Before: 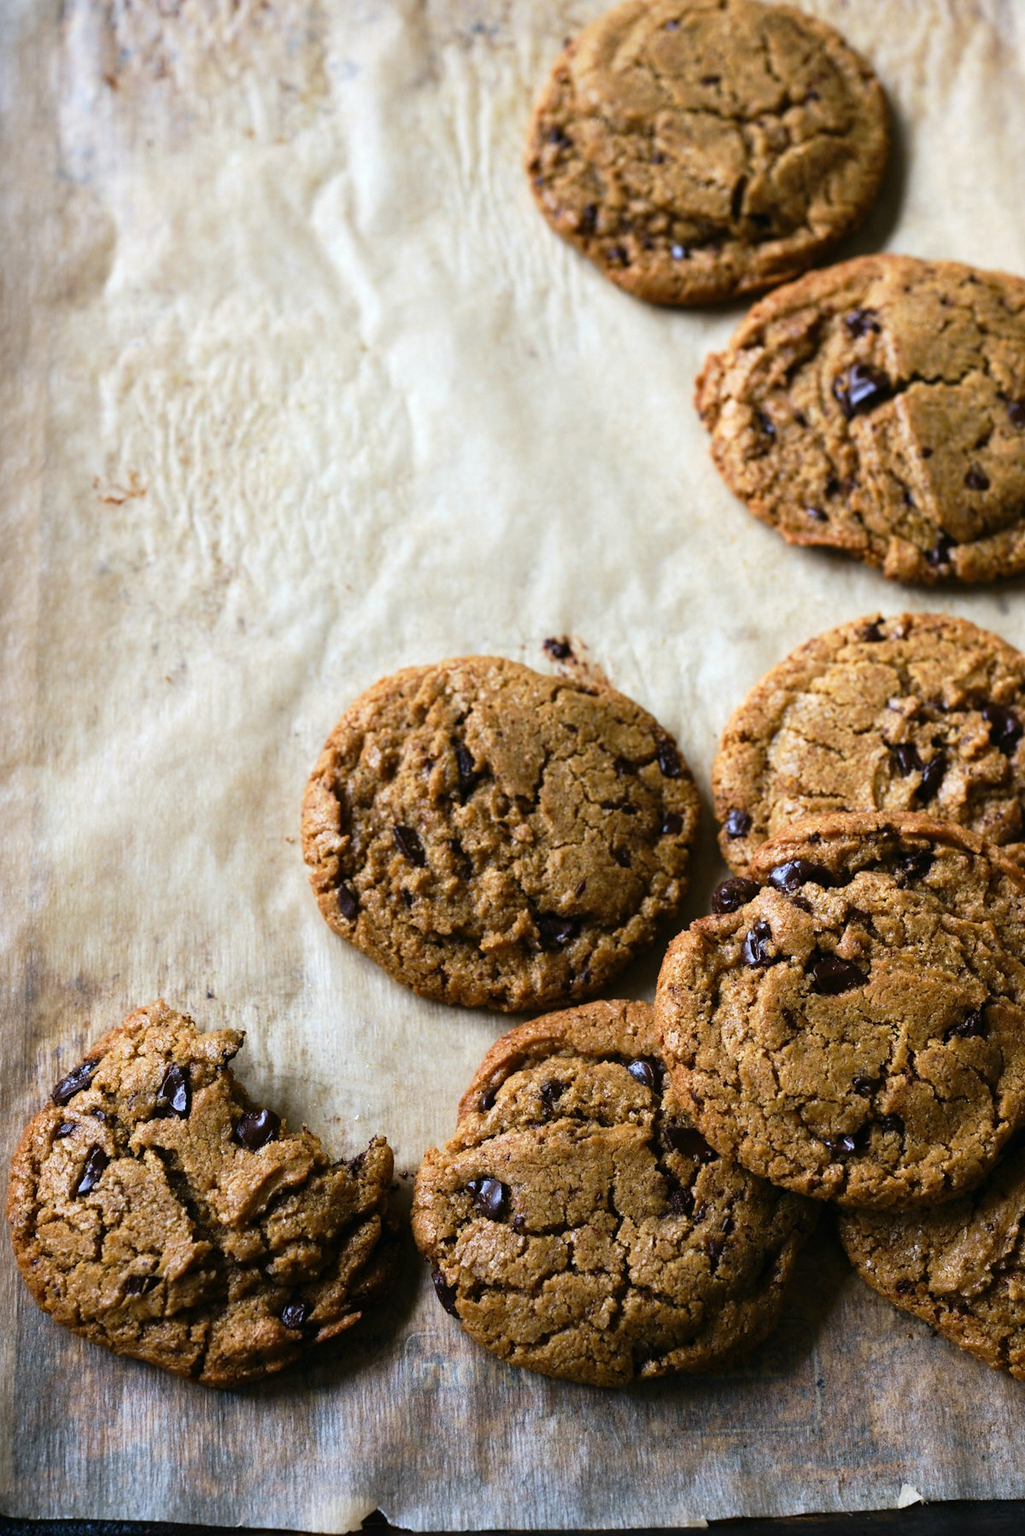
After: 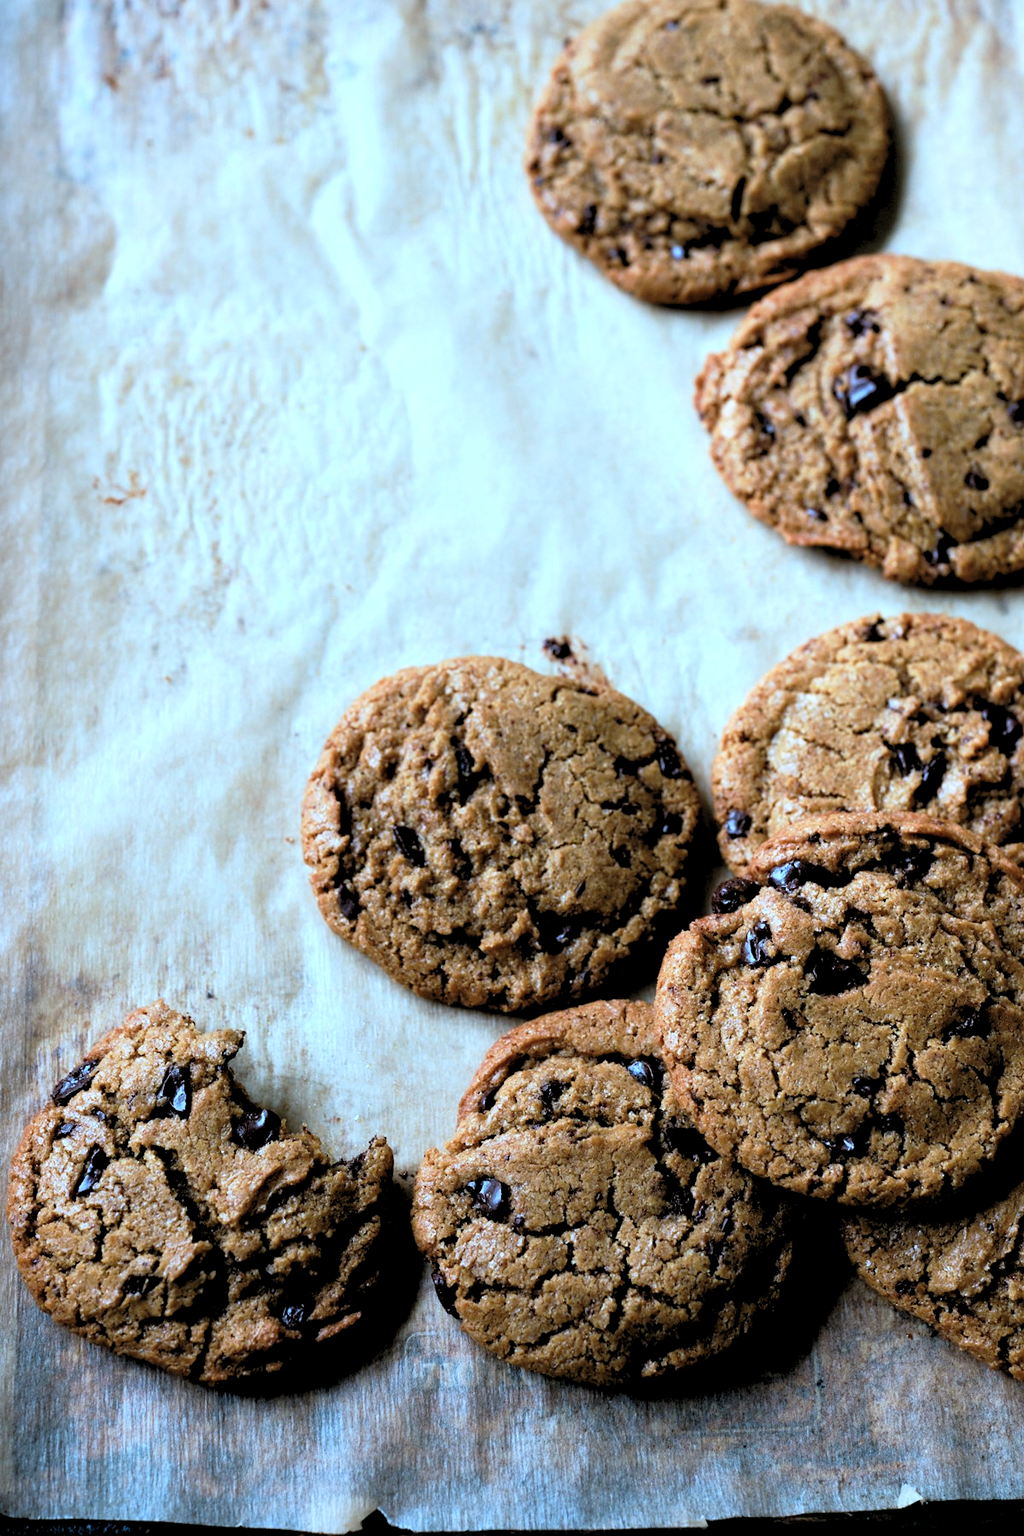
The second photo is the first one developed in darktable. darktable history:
color correction: highlights a* -9.35, highlights b* -23.15
rgb levels: levels [[0.013, 0.434, 0.89], [0, 0.5, 1], [0, 0.5, 1]]
